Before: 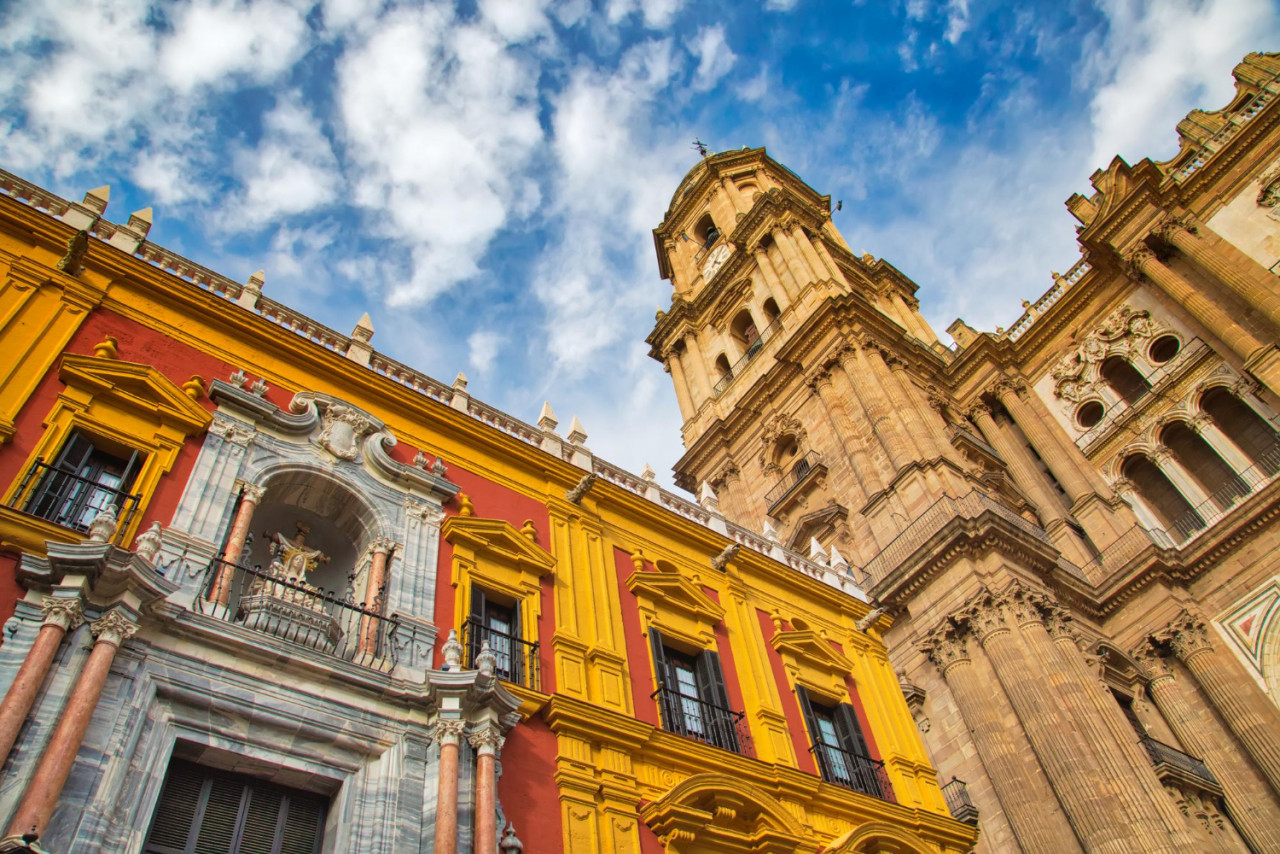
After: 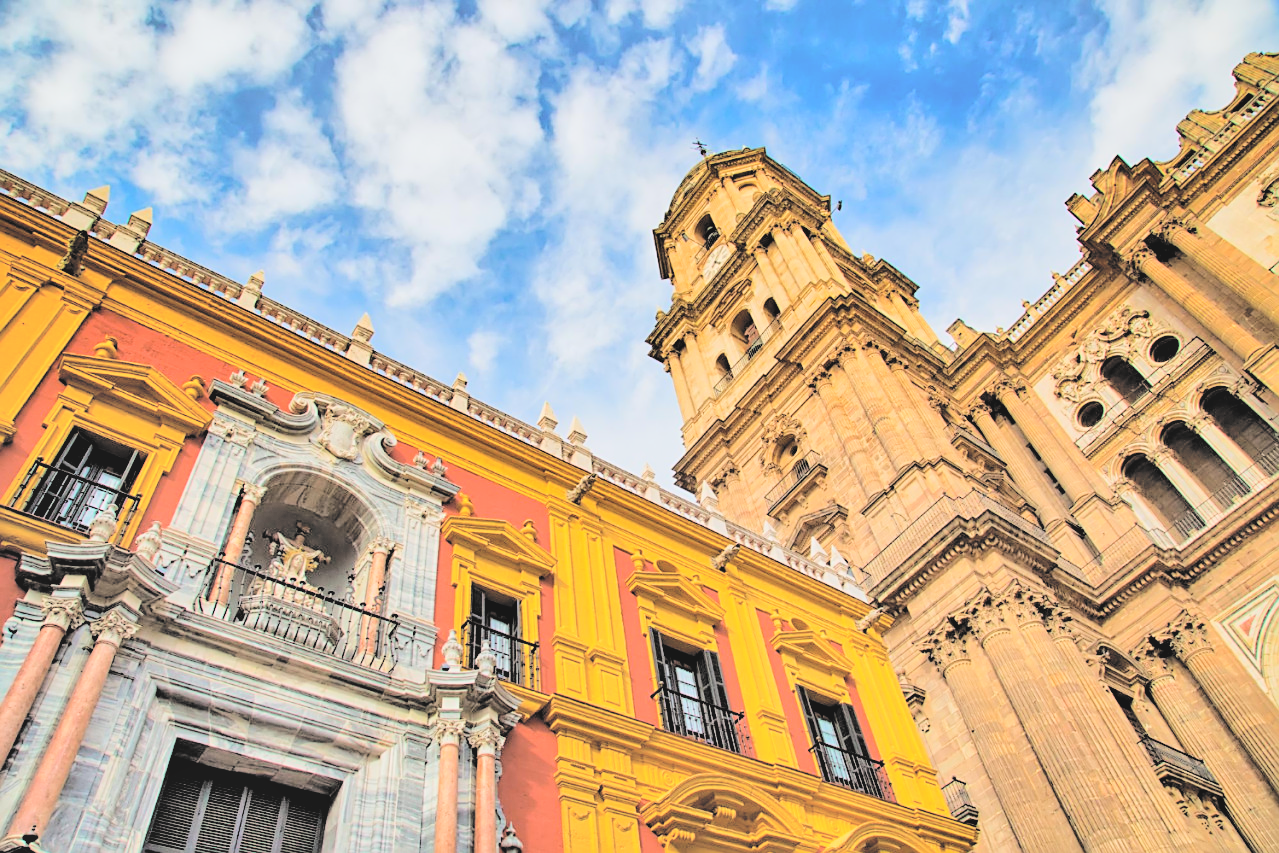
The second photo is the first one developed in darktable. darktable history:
shadows and highlights: soften with gaussian
contrast brightness saturation: brightness 0.991
sharpen: on, module defaults
filmic rgb: black relative exposure -3.85 EV, white relative exposure 3.48 EV, hardness 2.66, contrast 1.102
